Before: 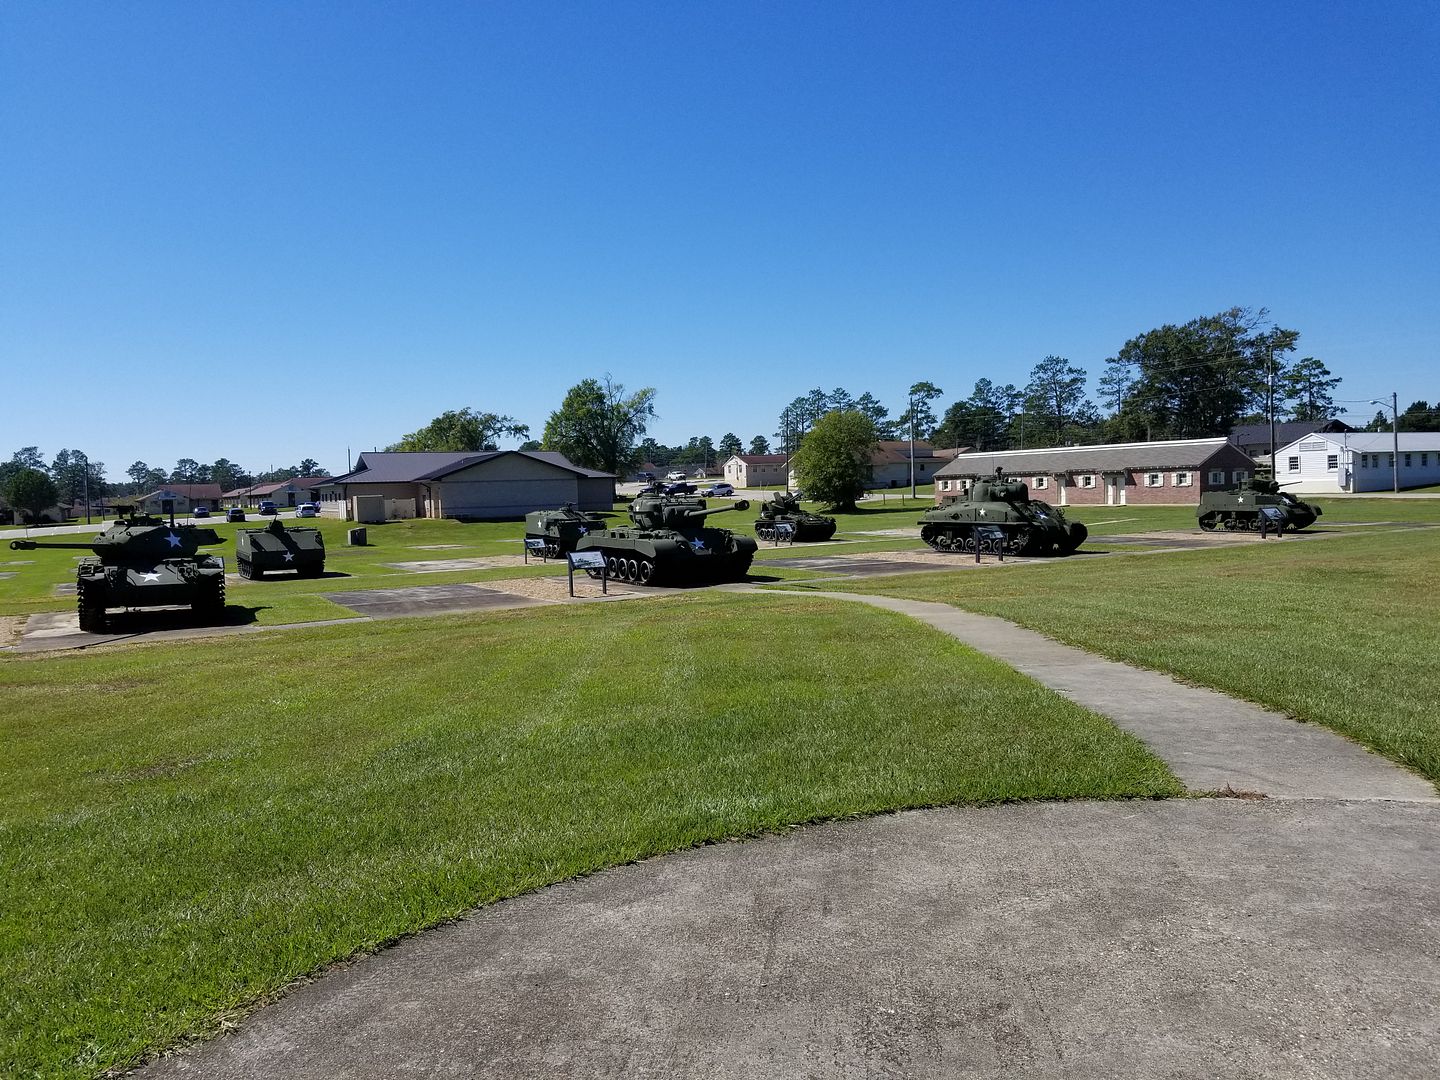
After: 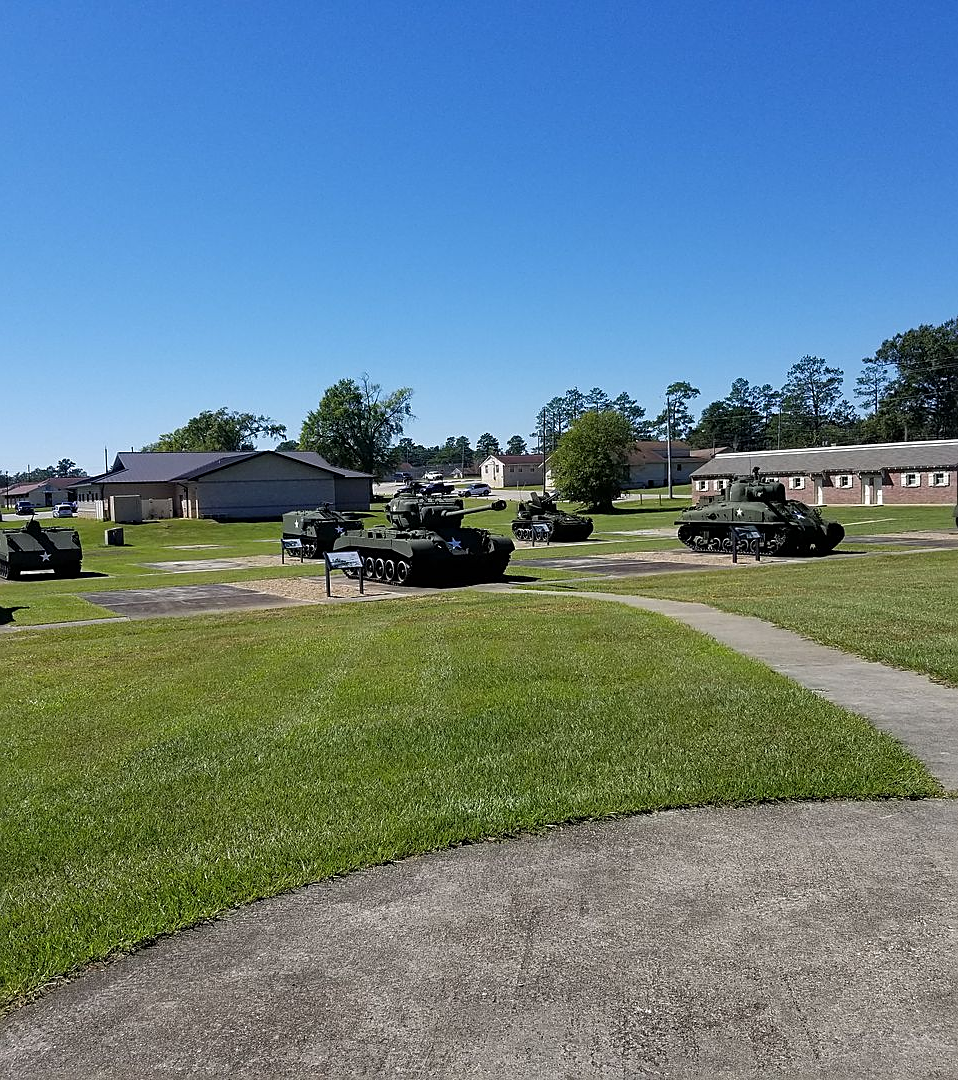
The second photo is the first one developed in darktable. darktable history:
sharpen: on, module defaults
crop: left 16.899%, right 16.556%
